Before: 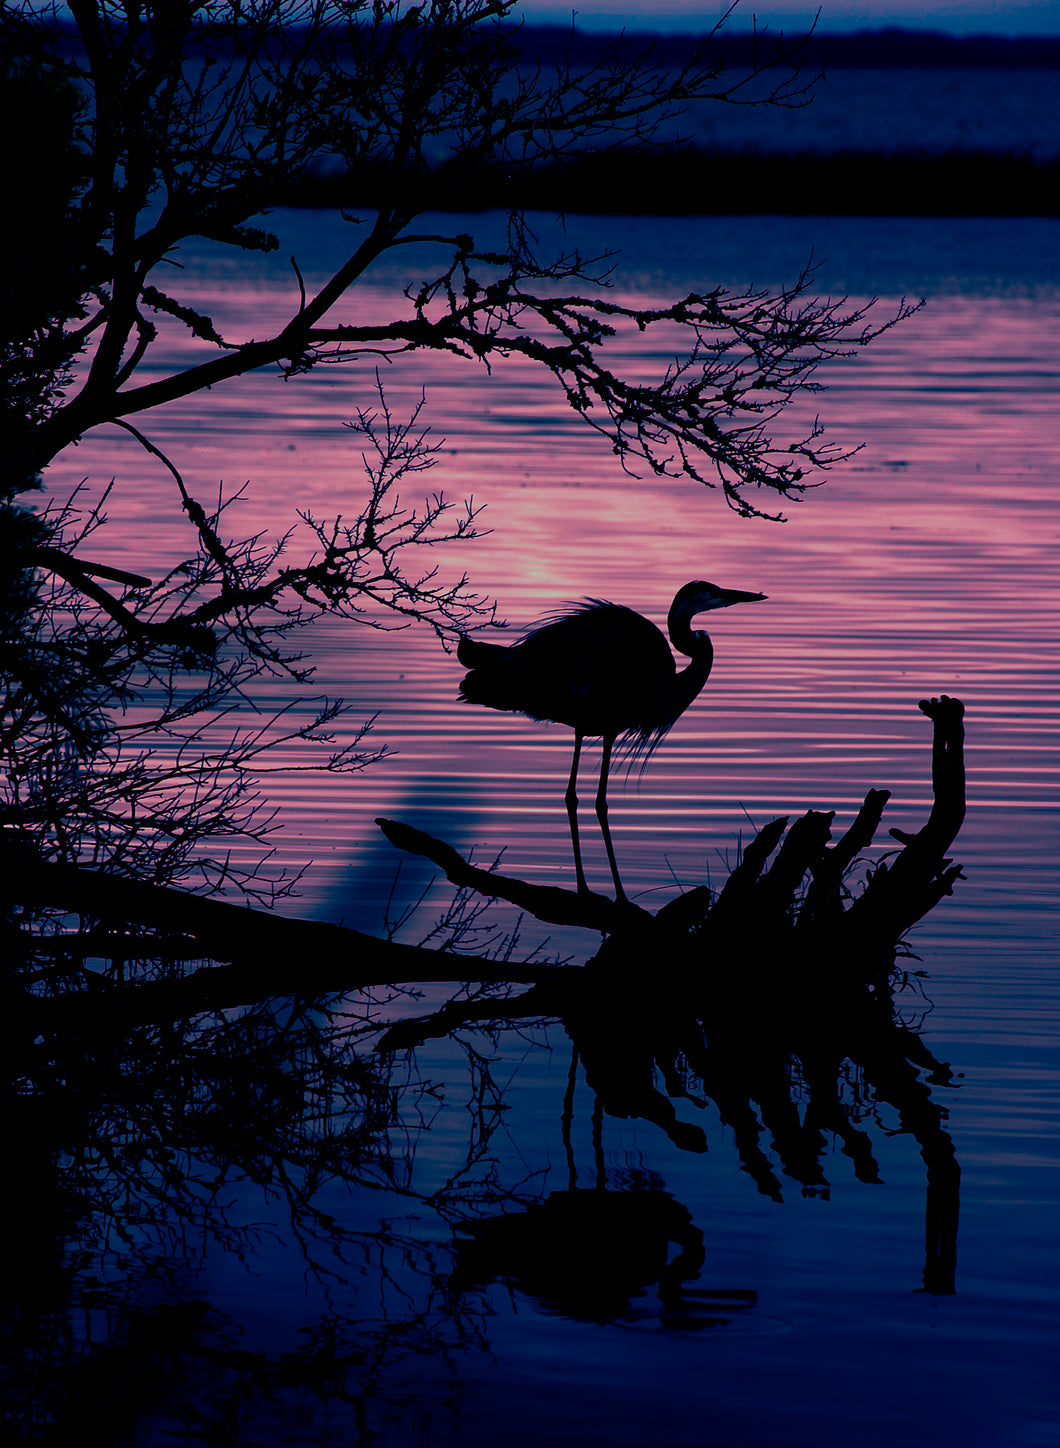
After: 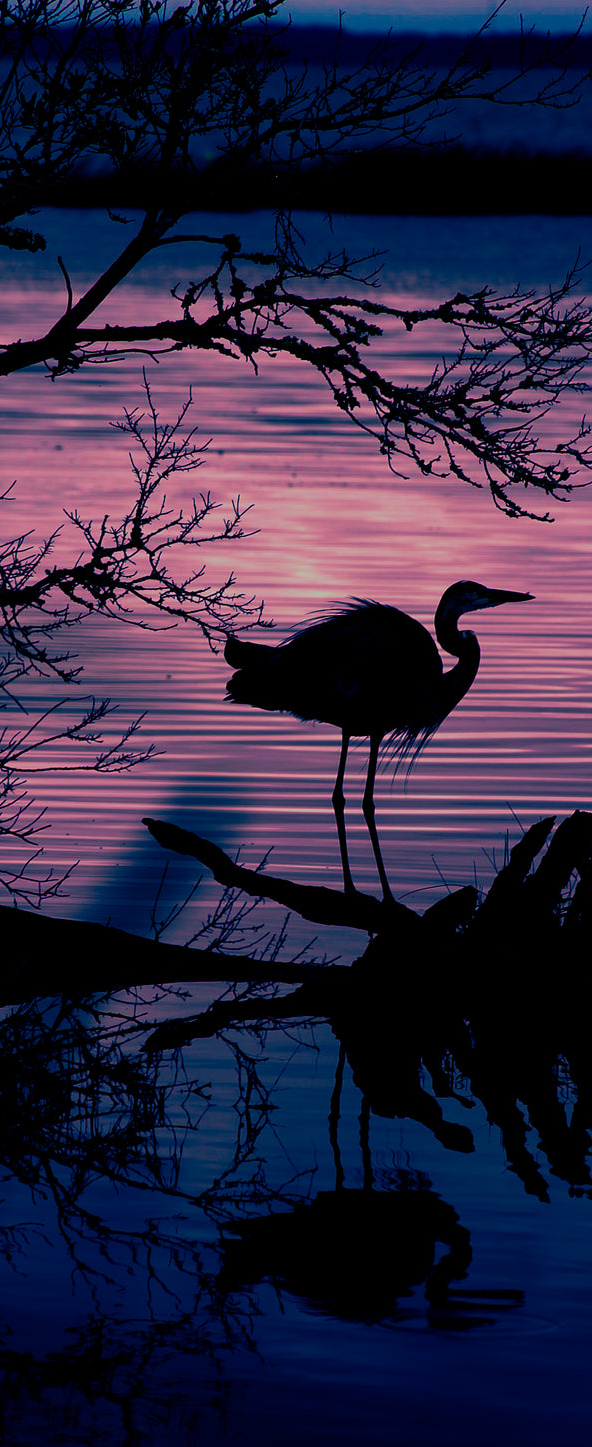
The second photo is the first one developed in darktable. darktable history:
crop: left 22.048%, right 22.097%, bottom 0.012%
